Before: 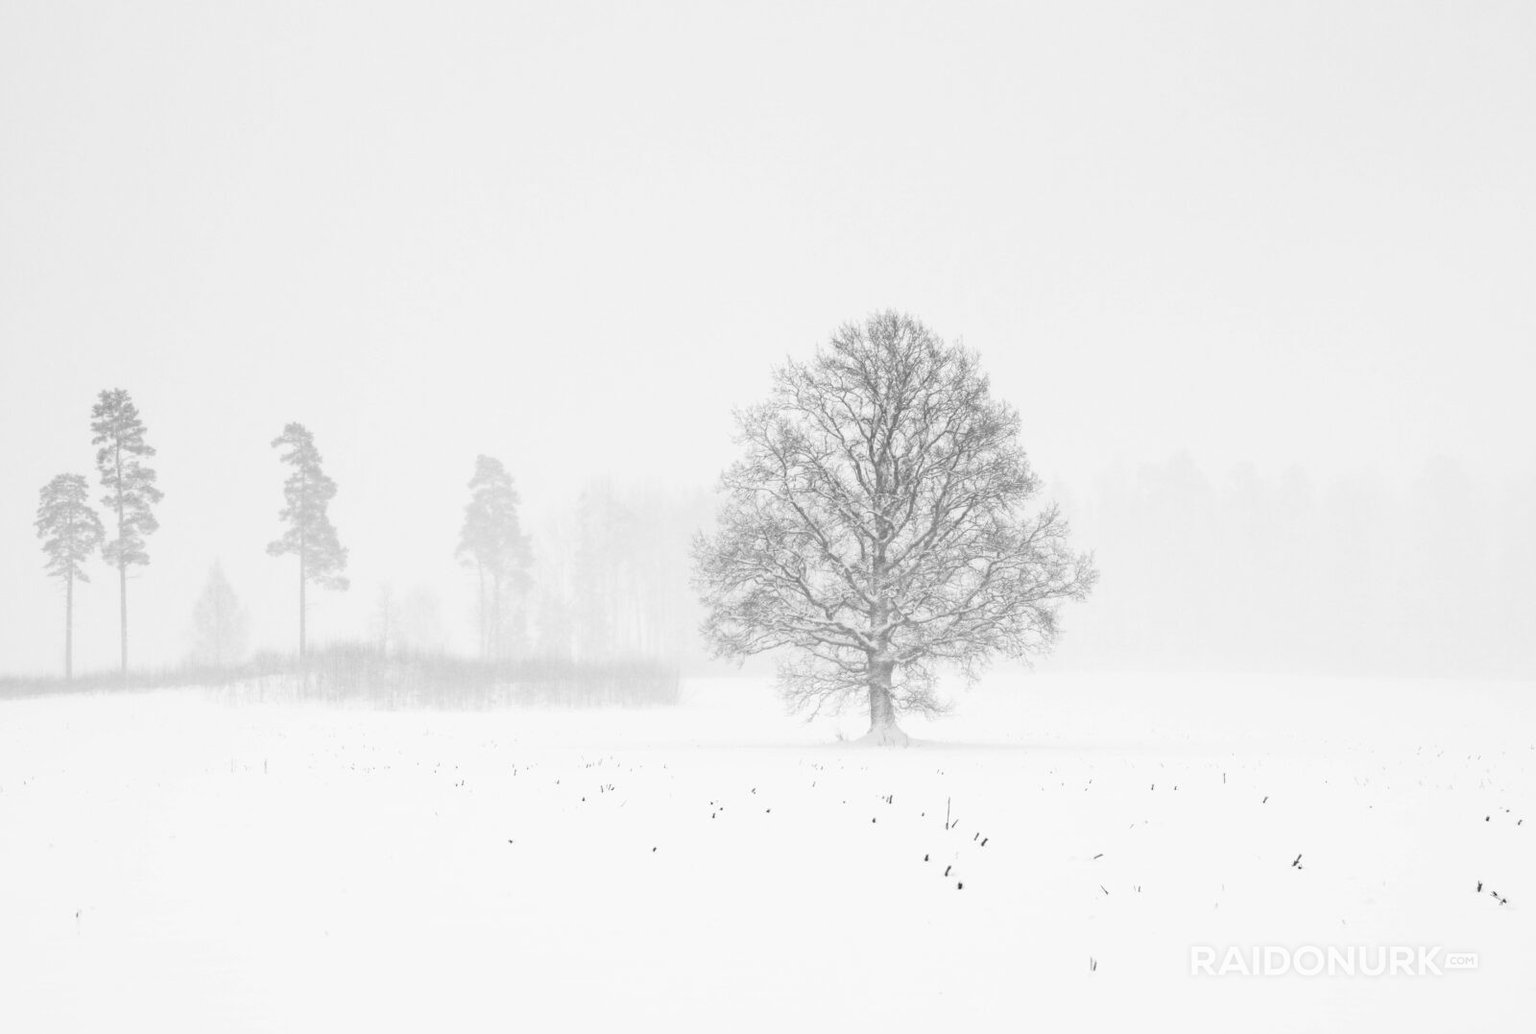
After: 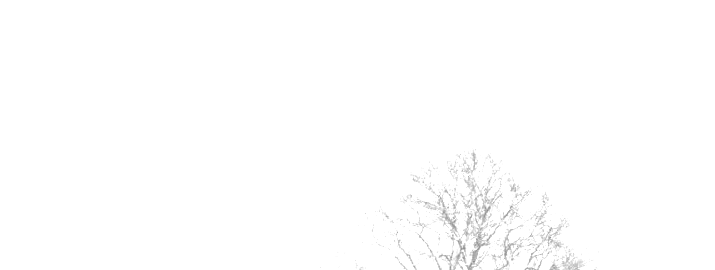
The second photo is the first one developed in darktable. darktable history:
crop: left 28.64%, top 16.832%, right 26.637%, bottom 58.055%
exposure: black level correction 0, exposure 1.2 EV, compensate highlight preservation false
haze removal: strength 0.29, distance 0.25, compatibility mode true, adaptive false
